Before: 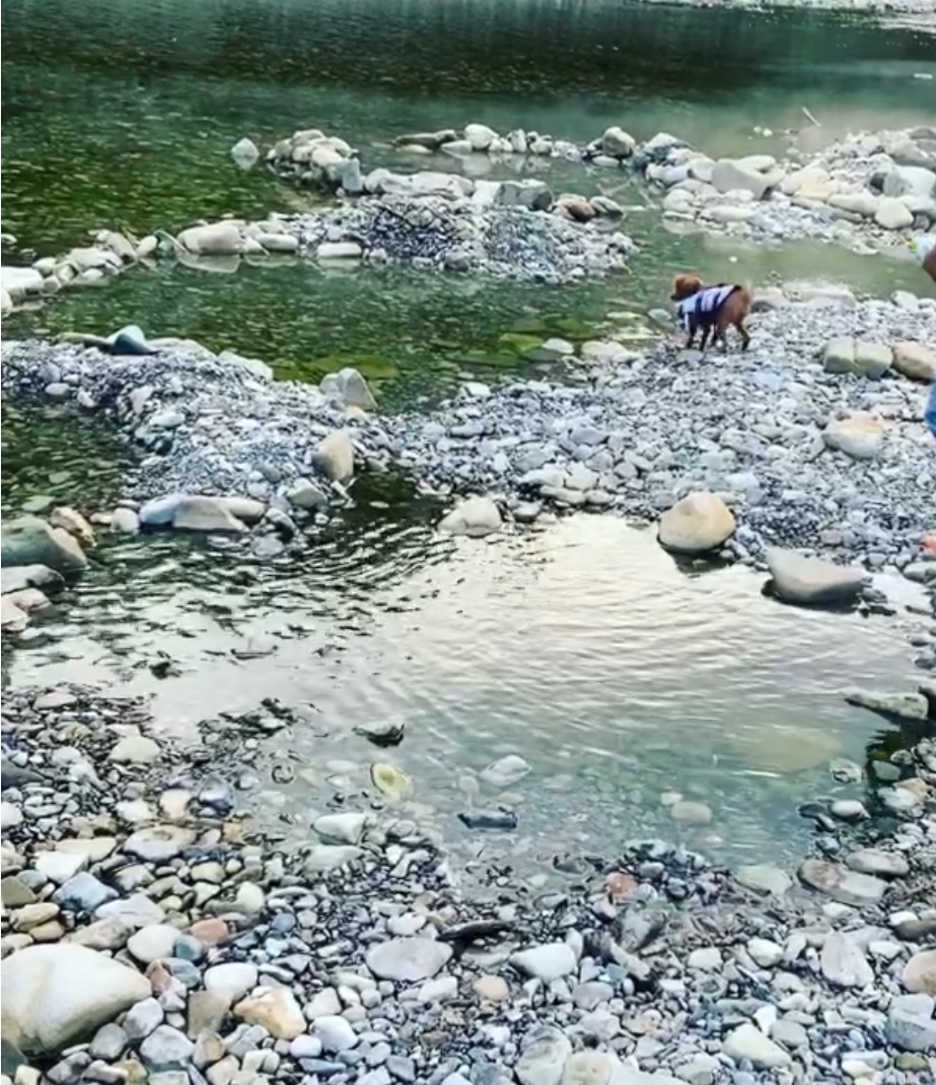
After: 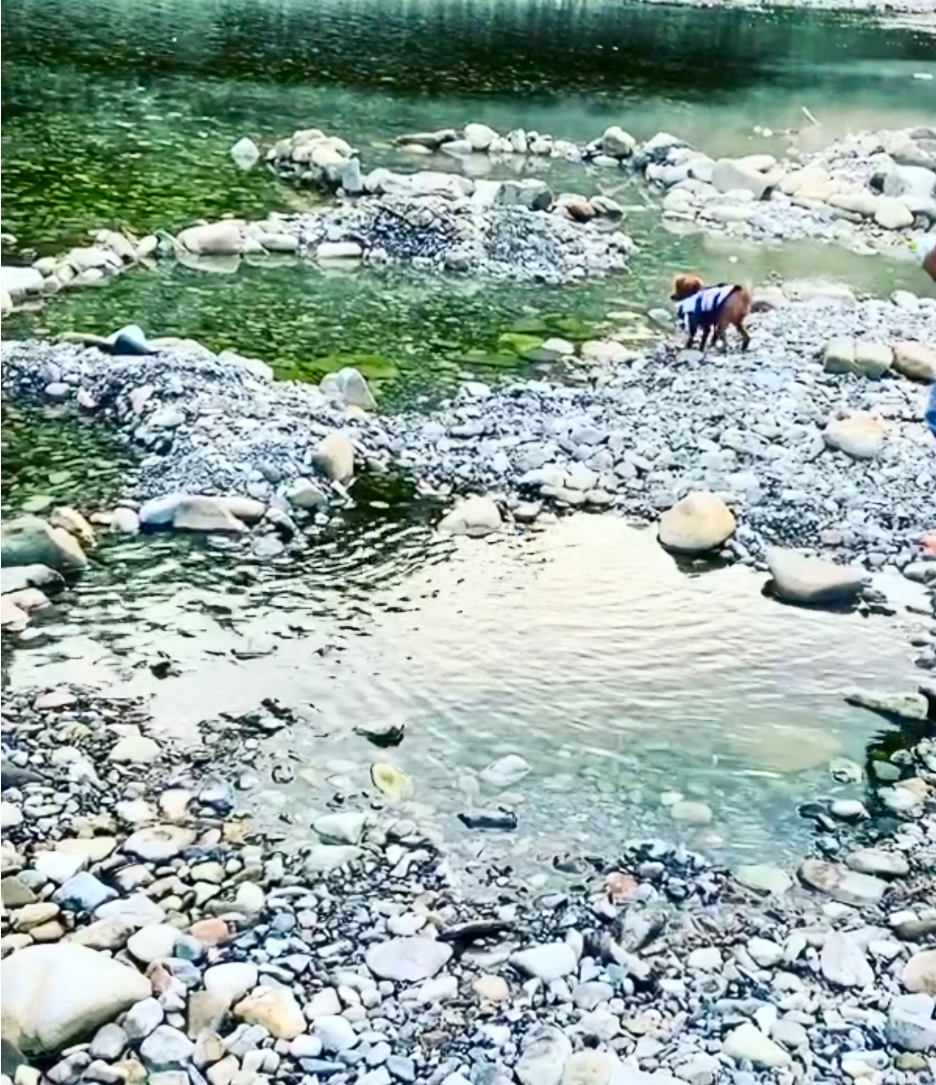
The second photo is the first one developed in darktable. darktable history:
tone equalizer: -7 EV 0.15 EV, -6 EV 0.6 EV, -5 EV 1.15 EV, -4 EV 1.33 EV, -3 EV 1.15 EV, -2 EV 0.6 EV, -1 EV 0.15 EV, mask exposure compensation -0.5 EV
contrast brightness saturation: contrast 0.32, brightness -0.08, saturation 0.17
contrast equalizer: octaves 7, y [[0.6 ×6], [0.55 ×6], [0 ×6], [0 ×6], [0 ×6]], mix -0.1
